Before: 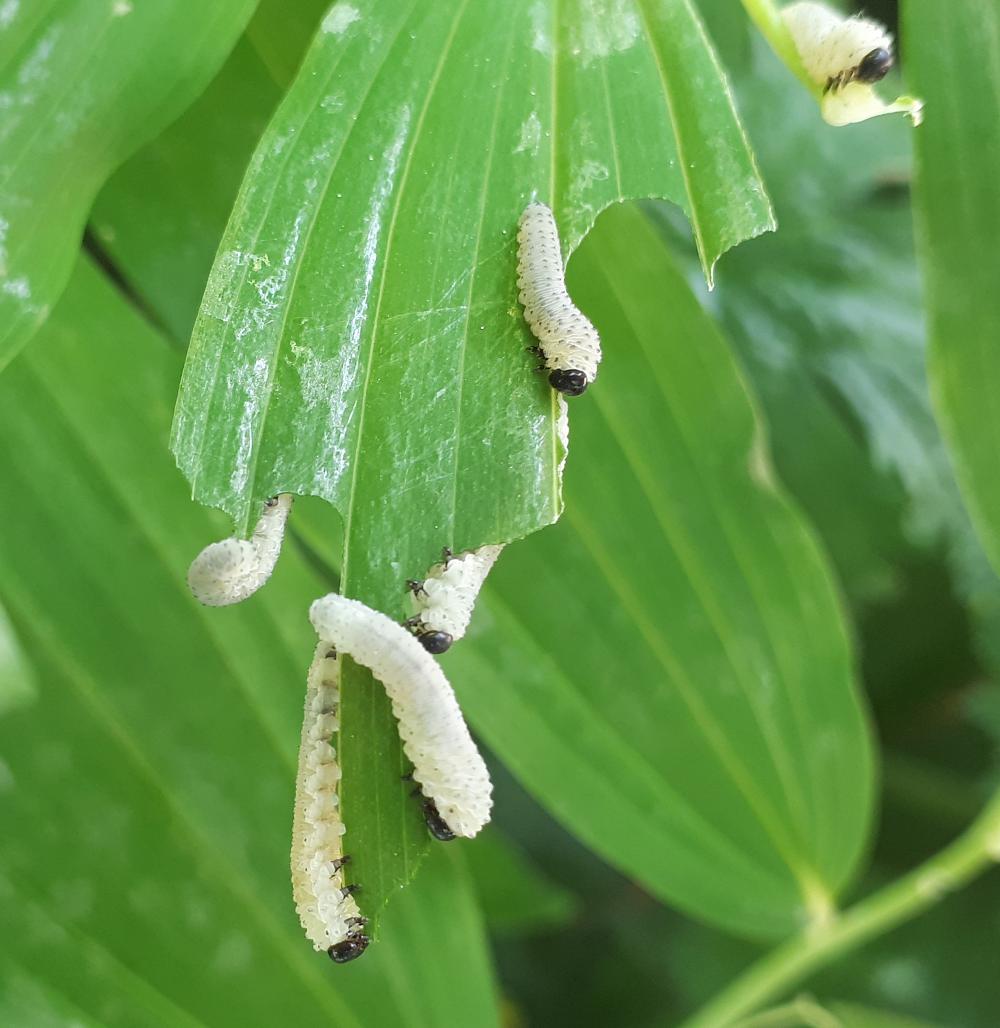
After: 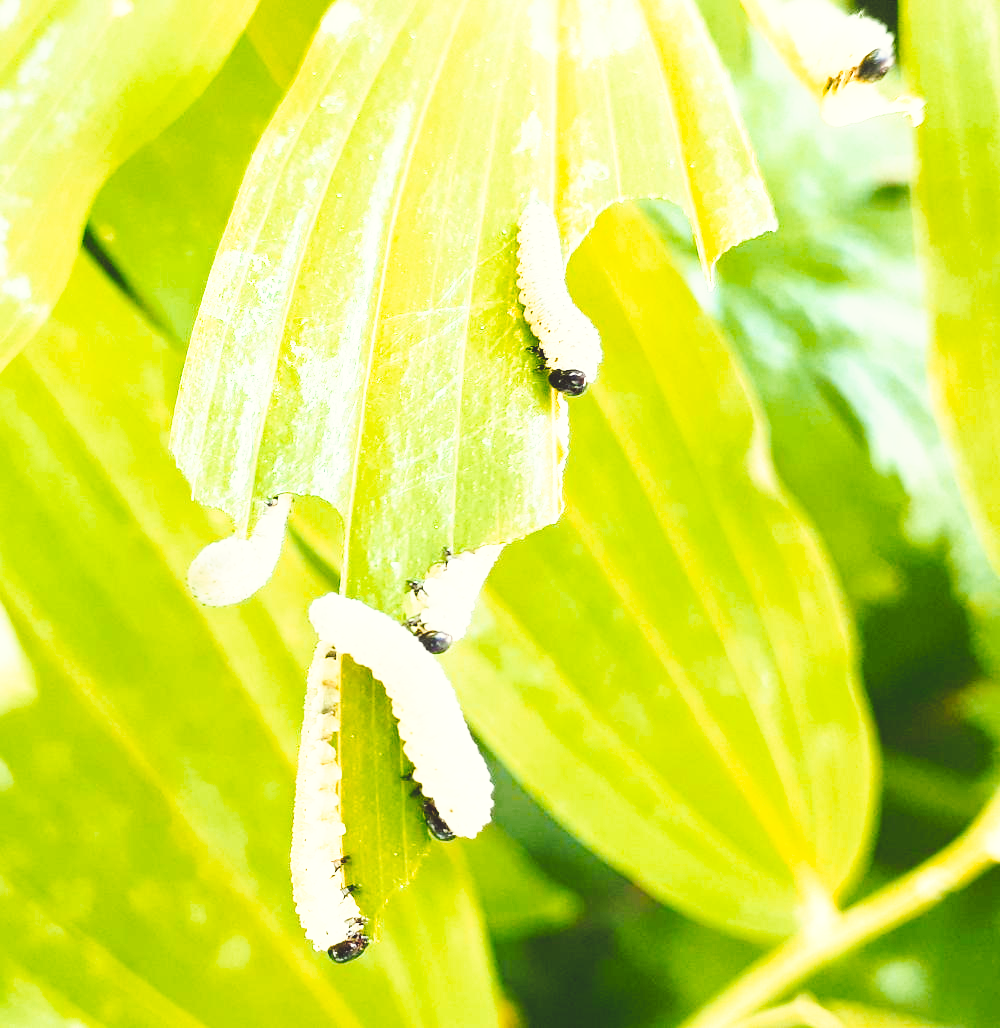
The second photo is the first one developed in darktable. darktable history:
tone curve: curves: ch0 [(0, 0) (0.003, 0.147) (0.011, 0.147) (0.025, 0.147) (0.044, 0.147) (0.069, 0.147) (0.1, 0.15) (0.136, 0.158) (0.177, 0.174) (0.224, 0.198) (0.277, 0.241) (0.335, 0.292) (0.399, 0.361) (0.468, 0.452) (0.543, 0.568) (0.623, 0.679) (0.709, 0.793) (0.801, 0.886) (0.898, 0.966) (1, 1)], preserve colors none
base curve: curves: ch0 [(0, 0) (0.028, 0.03) (0.121, 0.232) (0.46, 0.748) (0.859, 0.968) (1, 1)], preserve colors none
color zones: curves: ch1 [(0.239, 0.552) (0.75, 0.5)]; ch2 [(0.25, 0.462) (0.749, 0.457)], mix 25.94%
color correction: highlights a* -0.95, highlights b* 4.5, shadows a* 3.55
exposure: exposure 0.636 EV, compensate highlight preservation false
